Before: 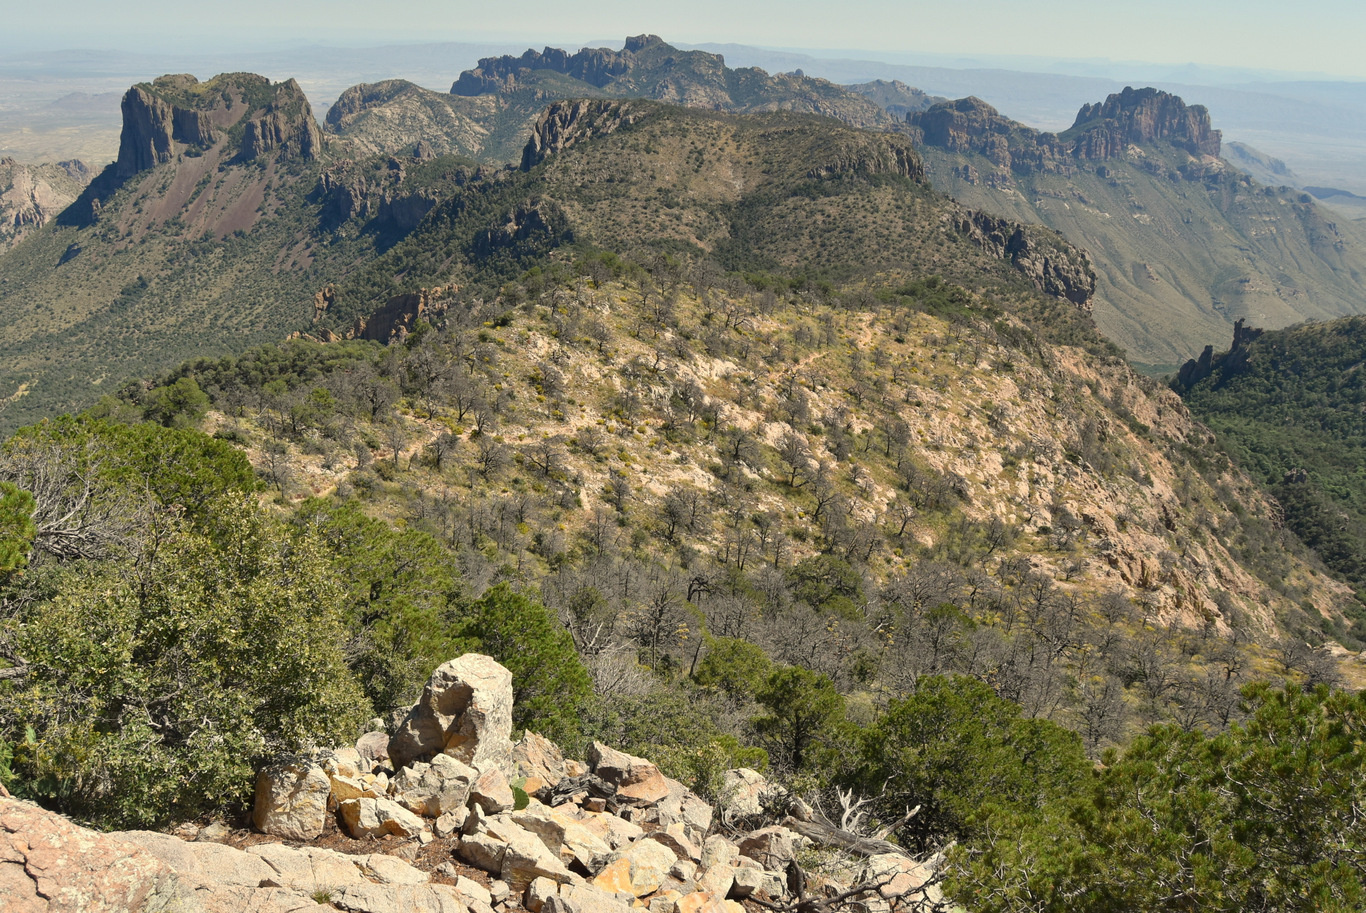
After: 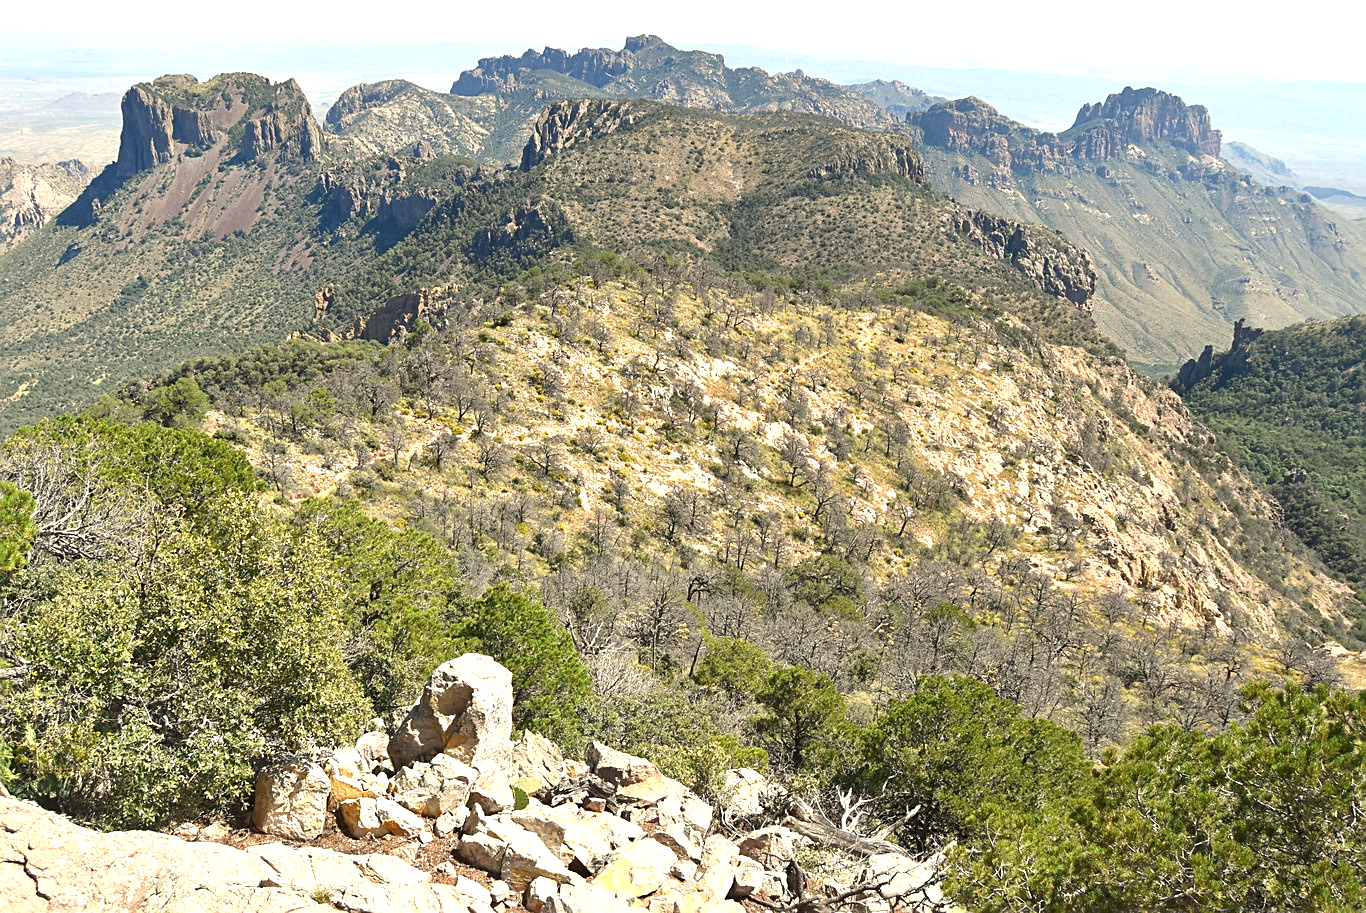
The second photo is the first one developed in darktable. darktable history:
sharpen: on, module defaults
exposure: black level correction 0, exposure 1 EV, compensate highlight preservation false
